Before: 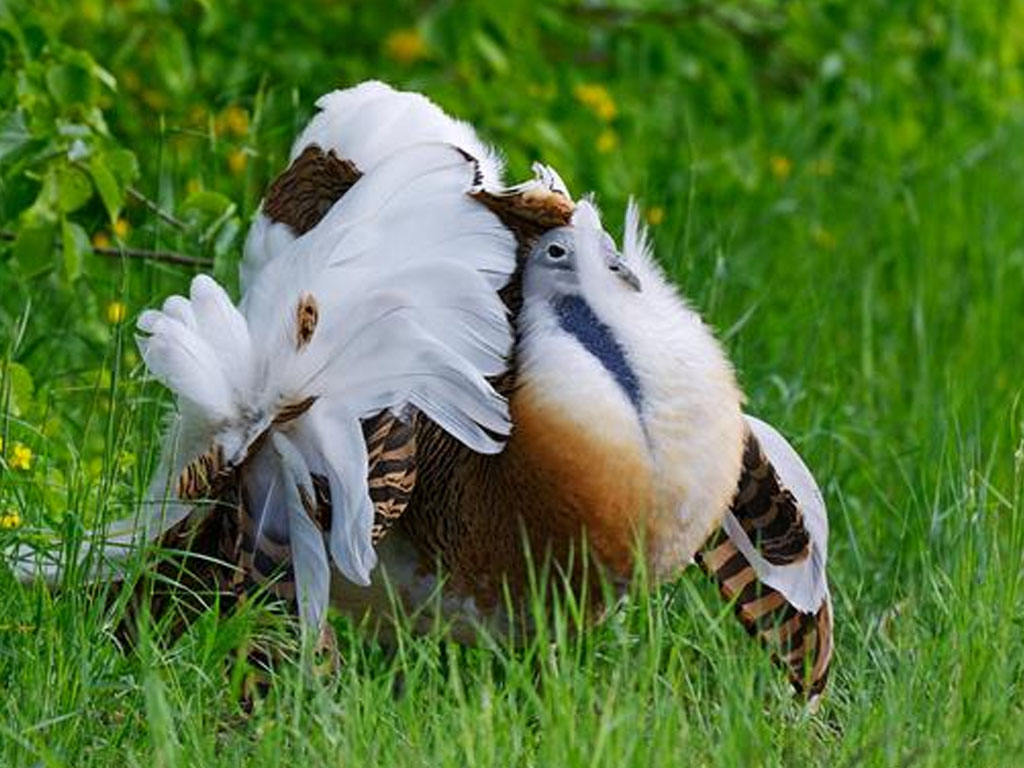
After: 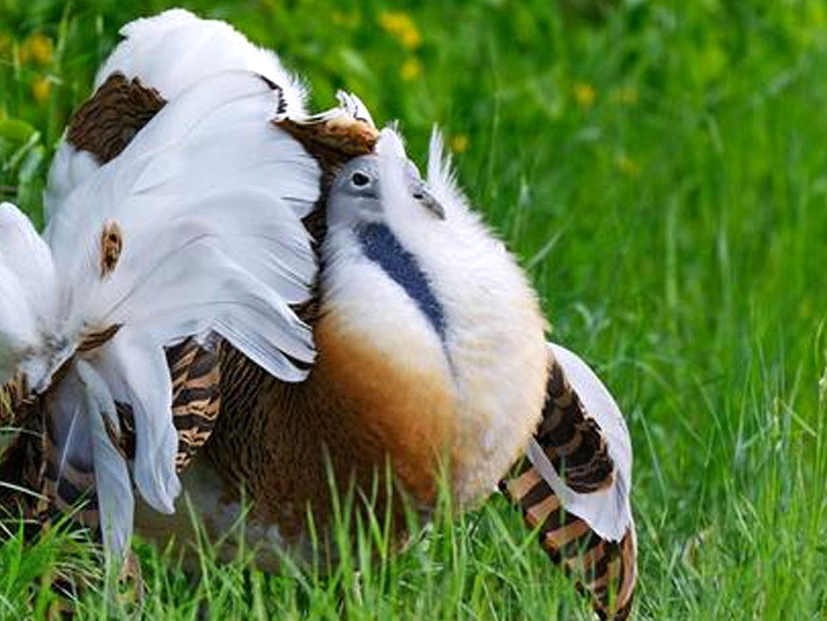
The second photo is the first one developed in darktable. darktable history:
crop: left 19.161%, top 9.392%, right 0%, bottom 9.674%
exposure: exposure 0.207 EV, compensate highlight preservation false
shadows and highlights: low approximation 0.01, soften with gaussian
tone equalizer: on, module defaults
color calibration: gray › normalize channels true, illuminant same as pipeline (D50), adaptation XYZ, x 0.346, y 0.359, temperature 5010.59 K, gamut compression 0.024
